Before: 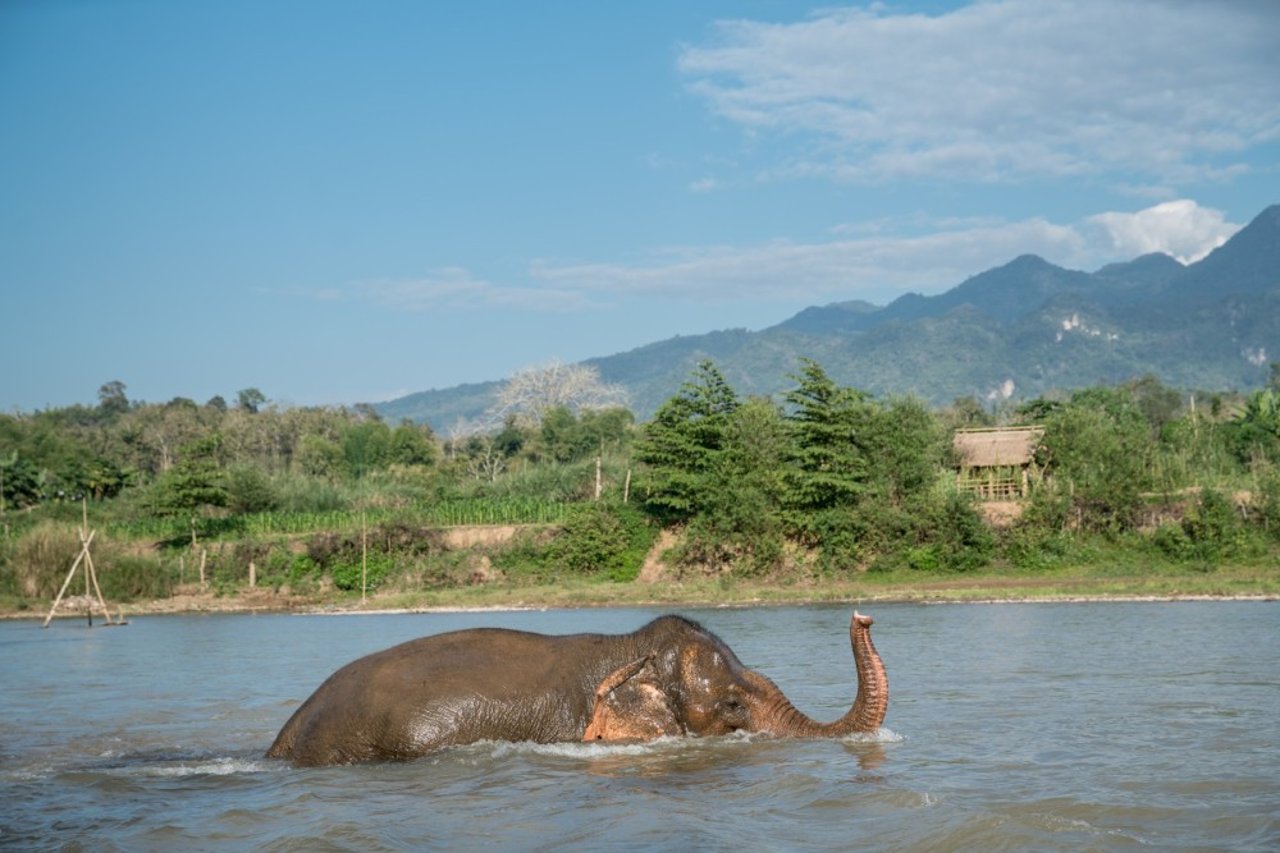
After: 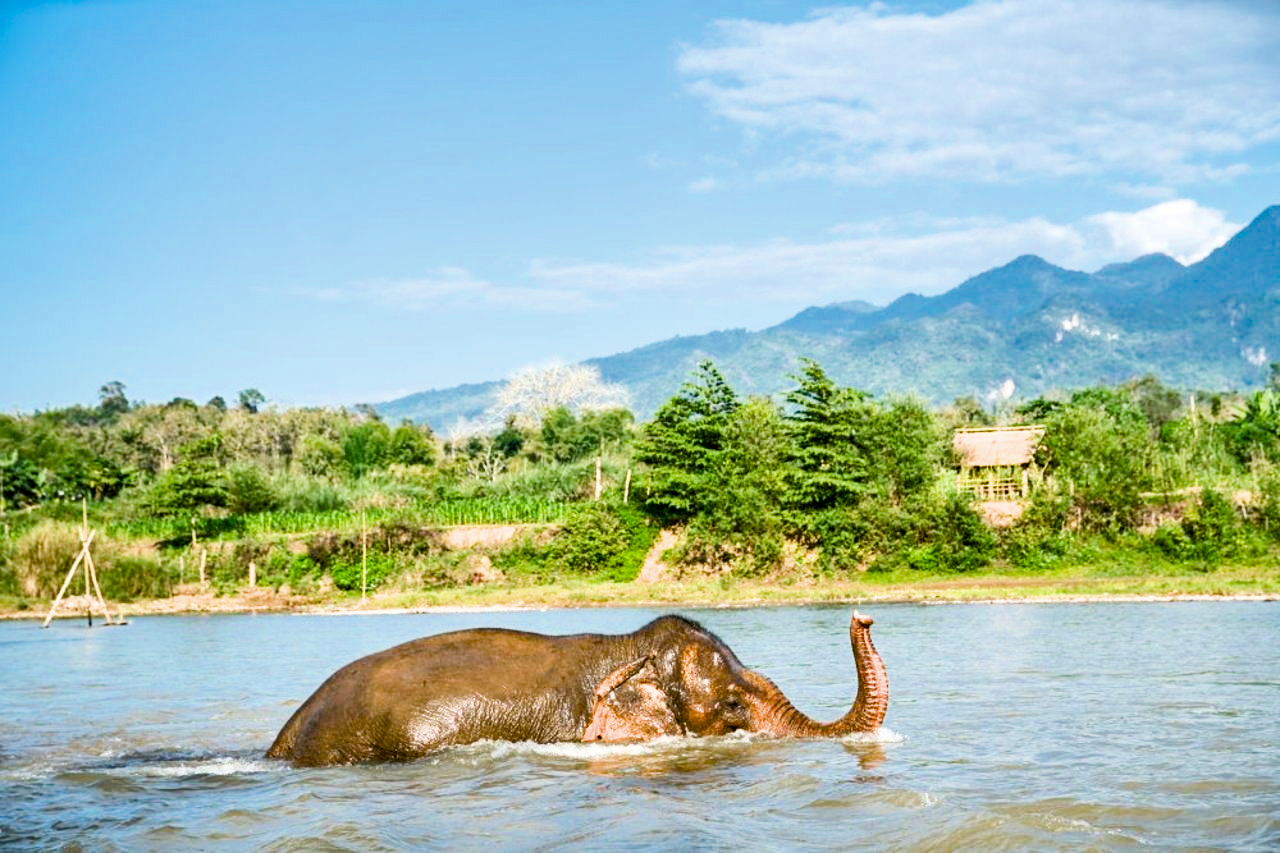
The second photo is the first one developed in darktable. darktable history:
color balance rgb: shadows lift › chroma 0.882%, shadows lift › hue 115.09°, perceptual saturation grading › global saturation 23.341%, perceptual saturation grading › highlights -23.544%, perceptual saturation grading › mid-tones 24.151%, perceptual saturation grading › shadows 38.907%, perceptual brilliance grading › global brilliance -4.975%, perceptual brilliance grading › highlights 23.871%, perceptual brilliance grading › mid-tones 6.863%, perceptual brilliance grading › shadows -4.503%, global vibrance 20%
filmic rgb: black relative exposure -16 EV, white relative exposure 5.32 EV, hardness 5.9, contrast 1.242
shadows and highlights: radius 132.28, soften with gaussian
exposure: black level correction 0, exposure 1 EV, compensate highlight preservation false
haze removal: compatibility mode true, adaptive false
